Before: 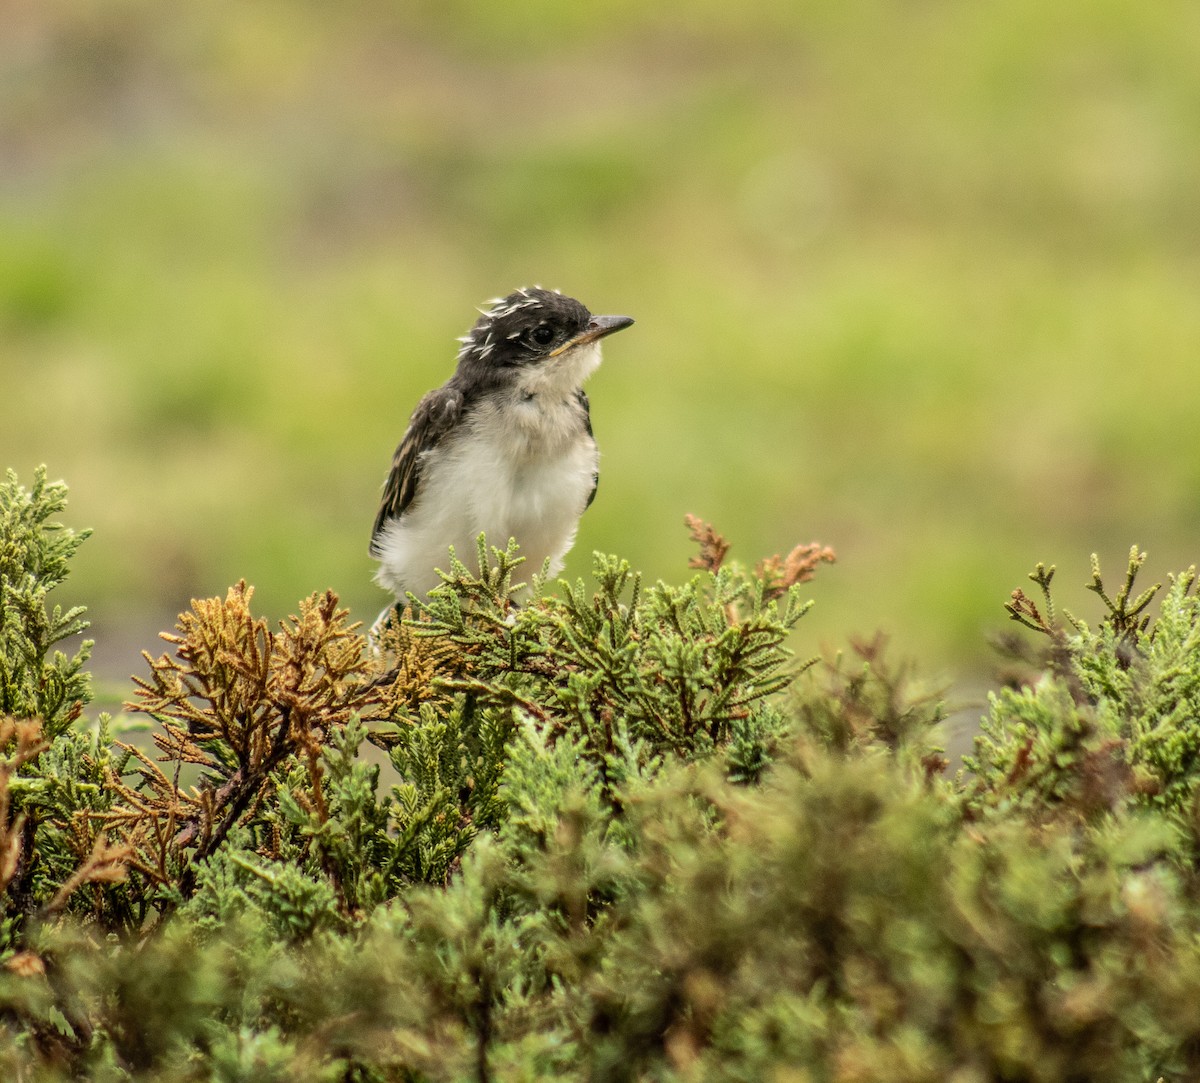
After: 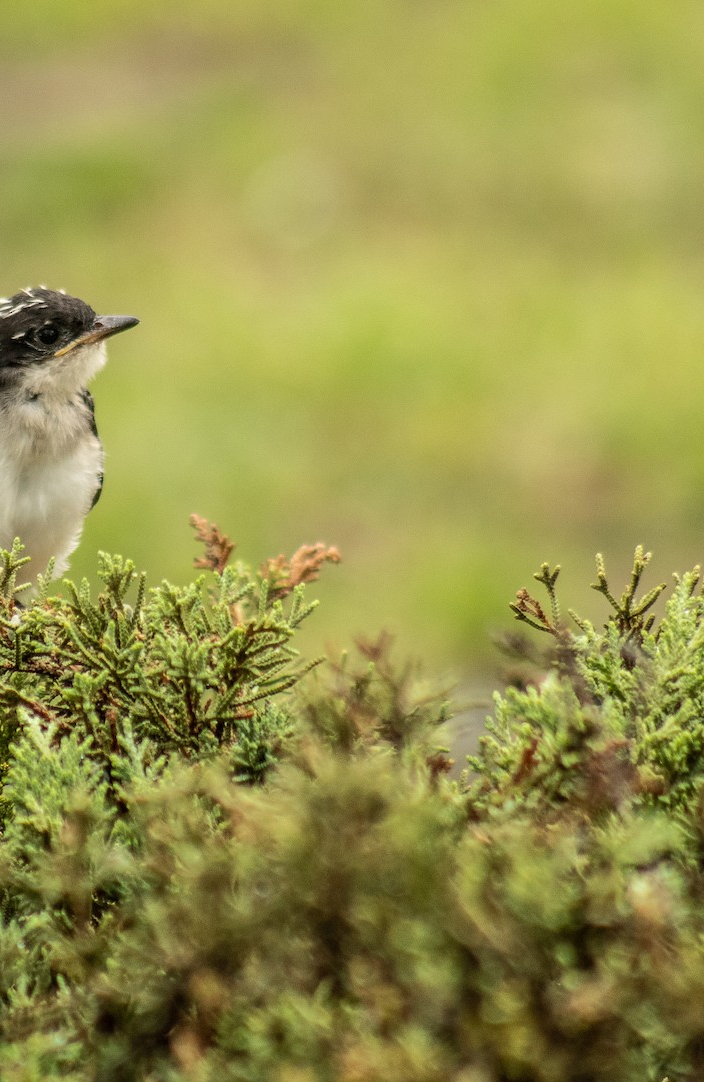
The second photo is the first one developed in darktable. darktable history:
crop: left 41.296%
